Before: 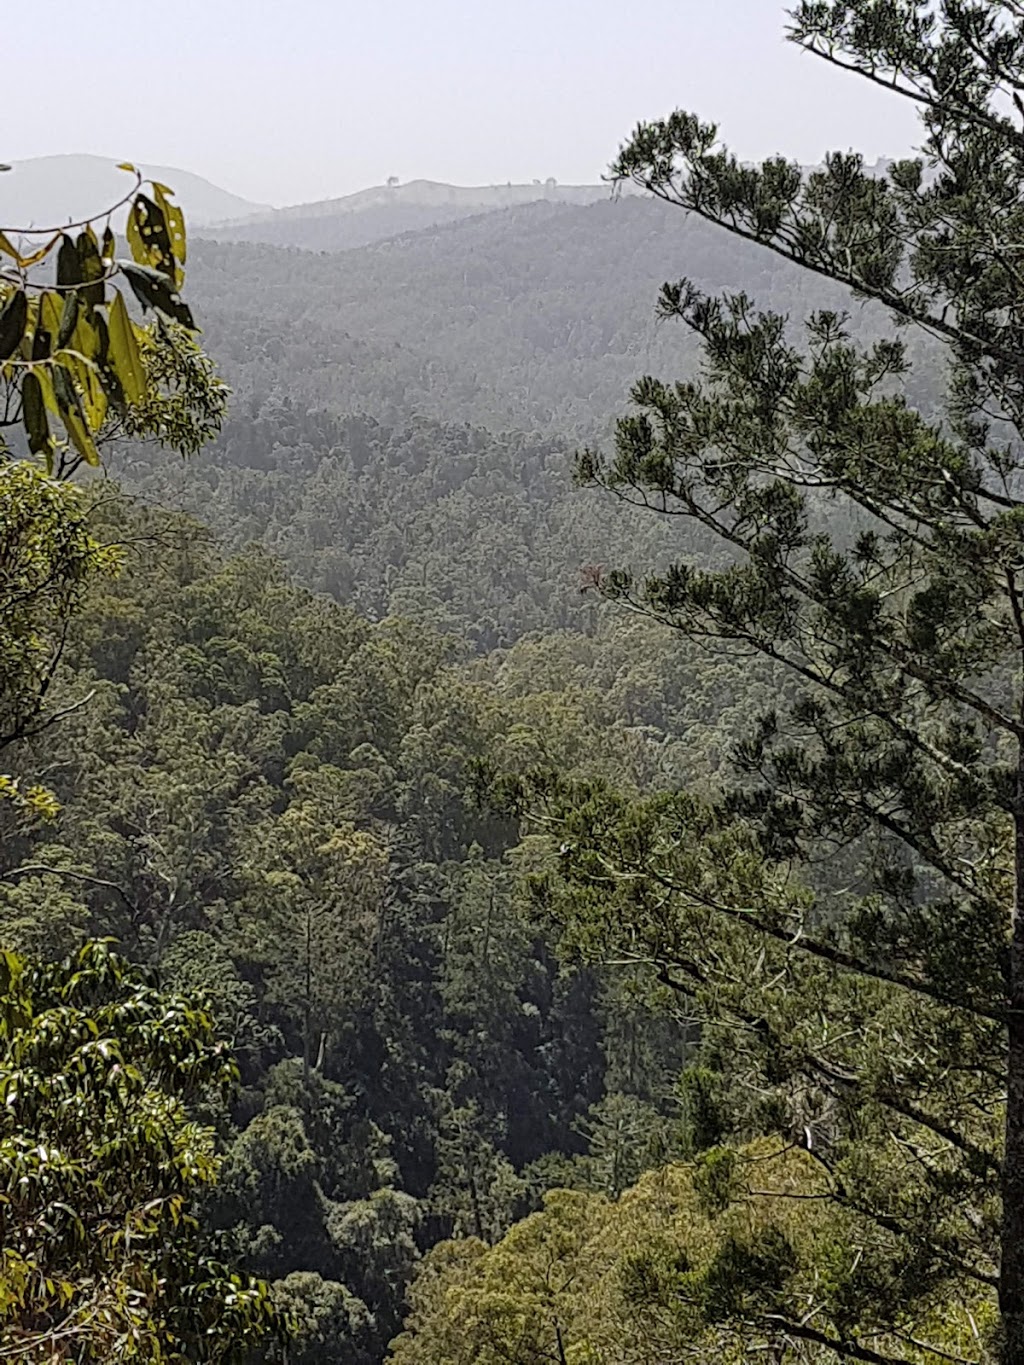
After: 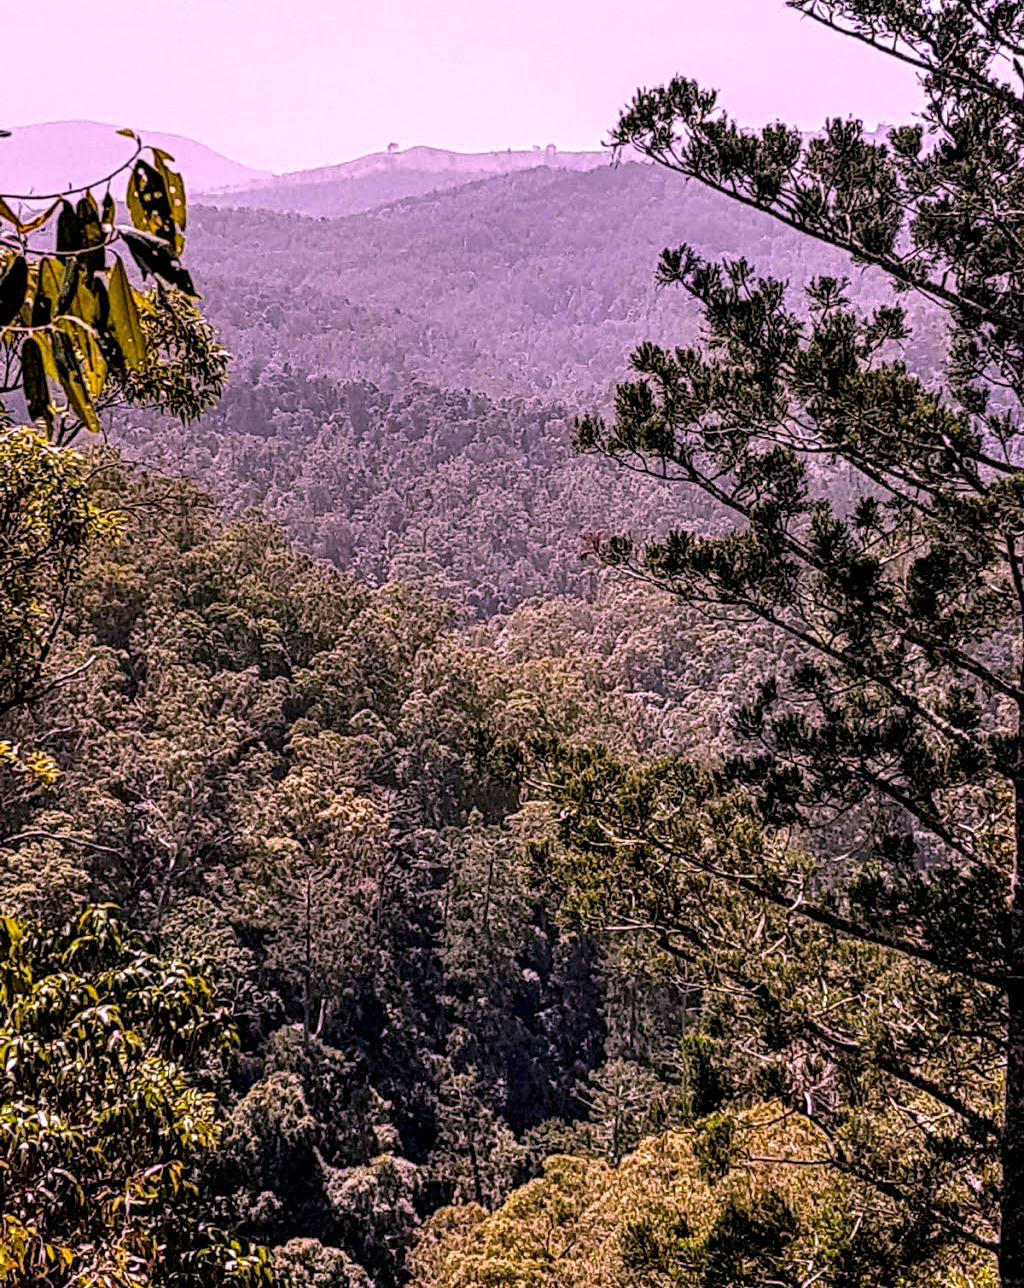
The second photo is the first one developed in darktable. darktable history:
local contrast: detail 204%
crop and rotate: top 2.549%, bottom 3.037%
exposure: exposure -0.04 EV, compensate highlight preservation false
color correction: highlights a* 19.43, highlights b* -11.72, saturation 1.65
tone equalizer: on, module defaults
